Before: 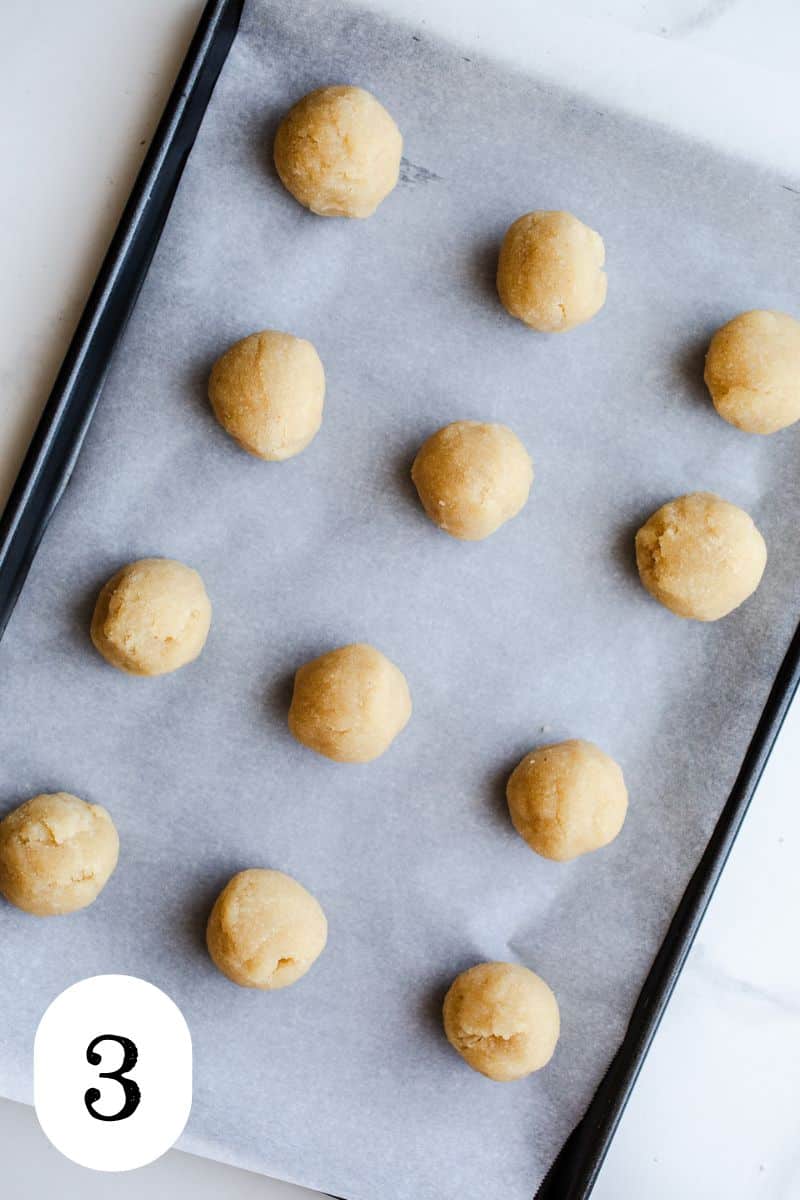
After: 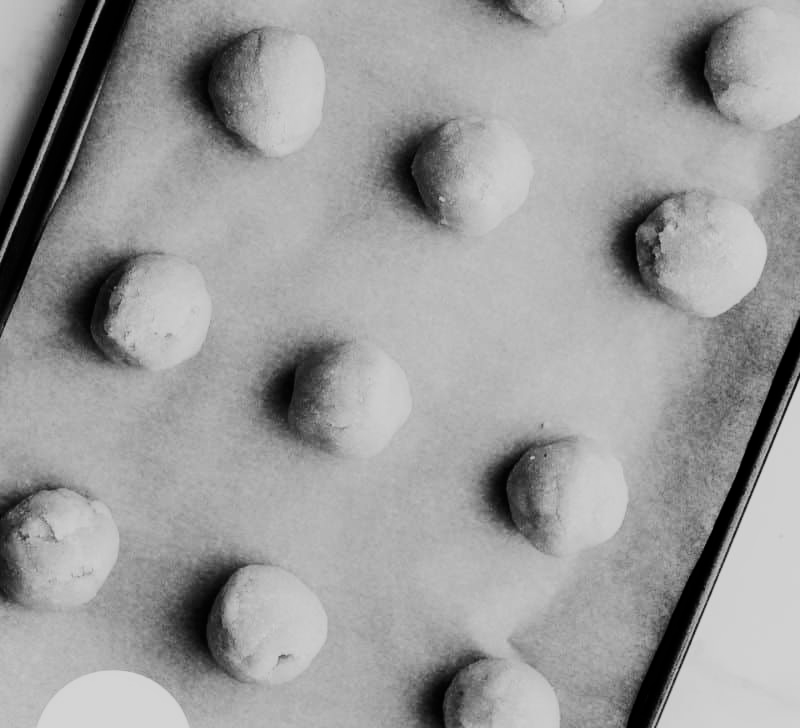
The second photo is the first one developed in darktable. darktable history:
sigmoid: skew -0.2, preserve hue 0%, red attenuation 0.1, red rotation 0.035, green attenuation 0.1, green rotation -0.017, blue attenuation 0.15, blue rotation -0.052, base primaries Rec2020
monochrome: a 73.58, b 64.21
crop and rotate: top 25.357%, bottom 13.942%
contrast brightness saturation: contrast 0.19, brightness -0.11, saturation 0.21
